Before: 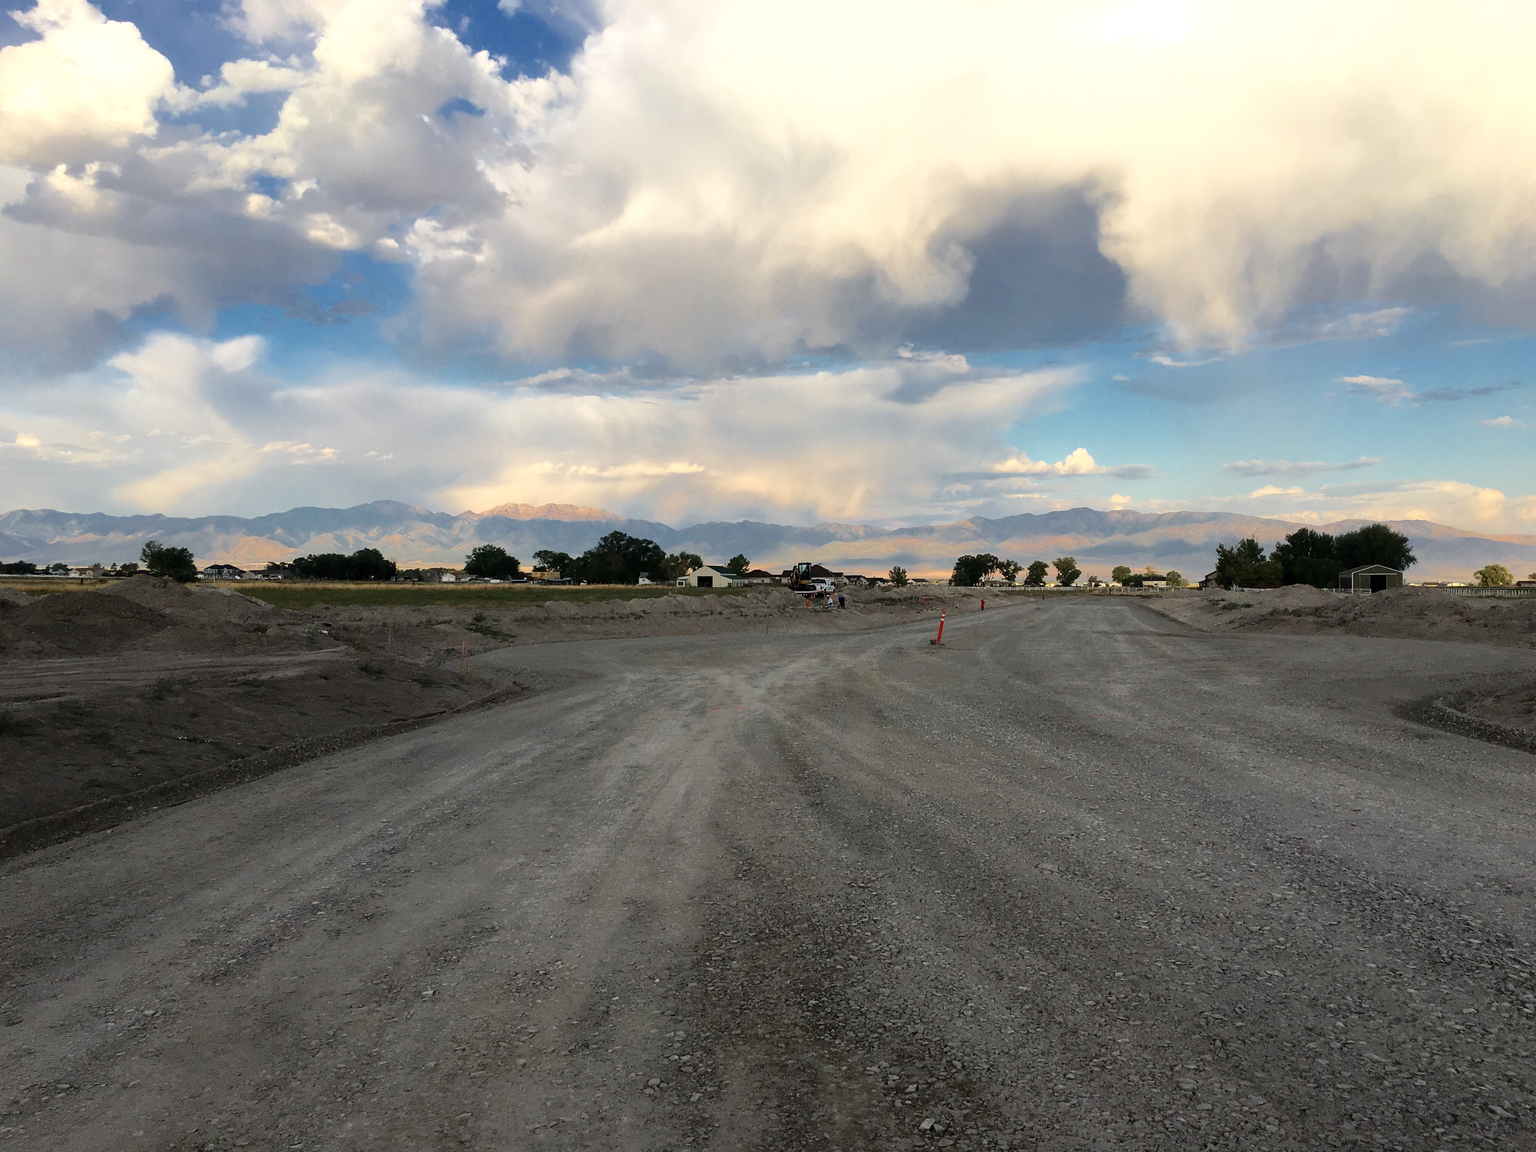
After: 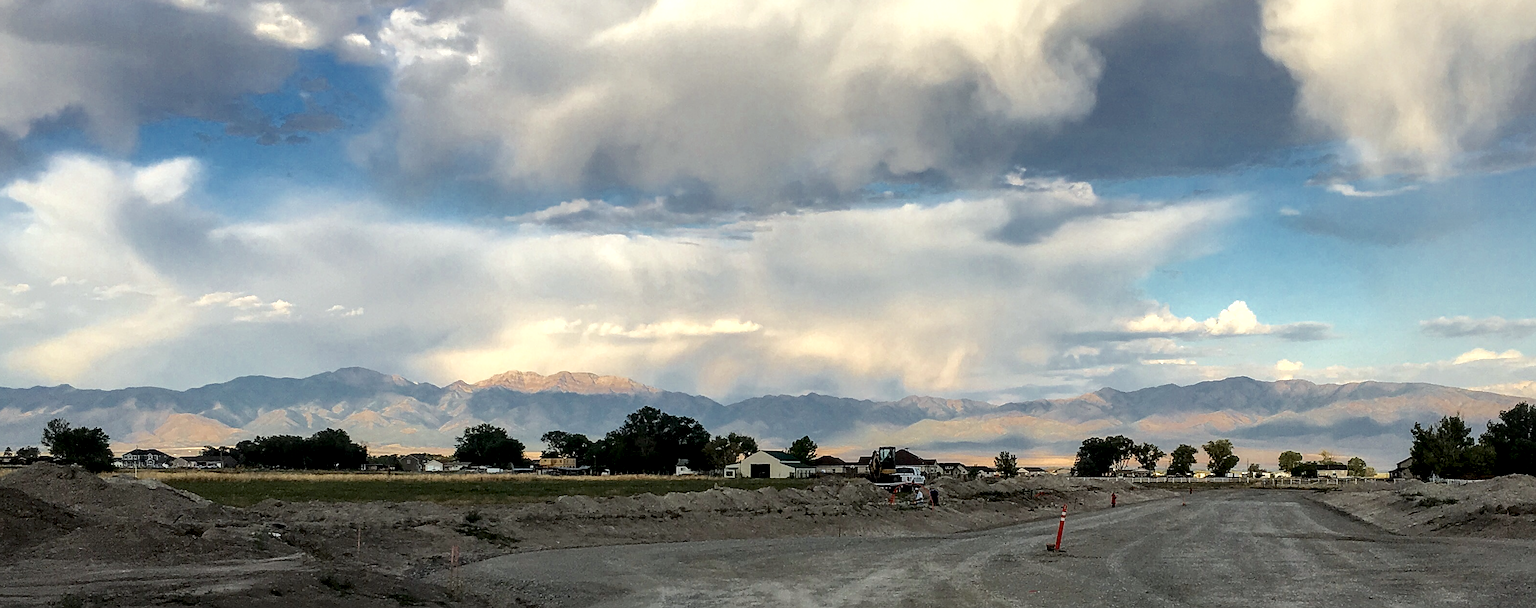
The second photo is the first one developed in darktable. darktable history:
crop: left 7.036%, top 18.398%, right 14.379%, bottom 40.043%
white balance: red 0.978, blue 0.999
sharpen: on, module defaults
local contrast: detail 150%
